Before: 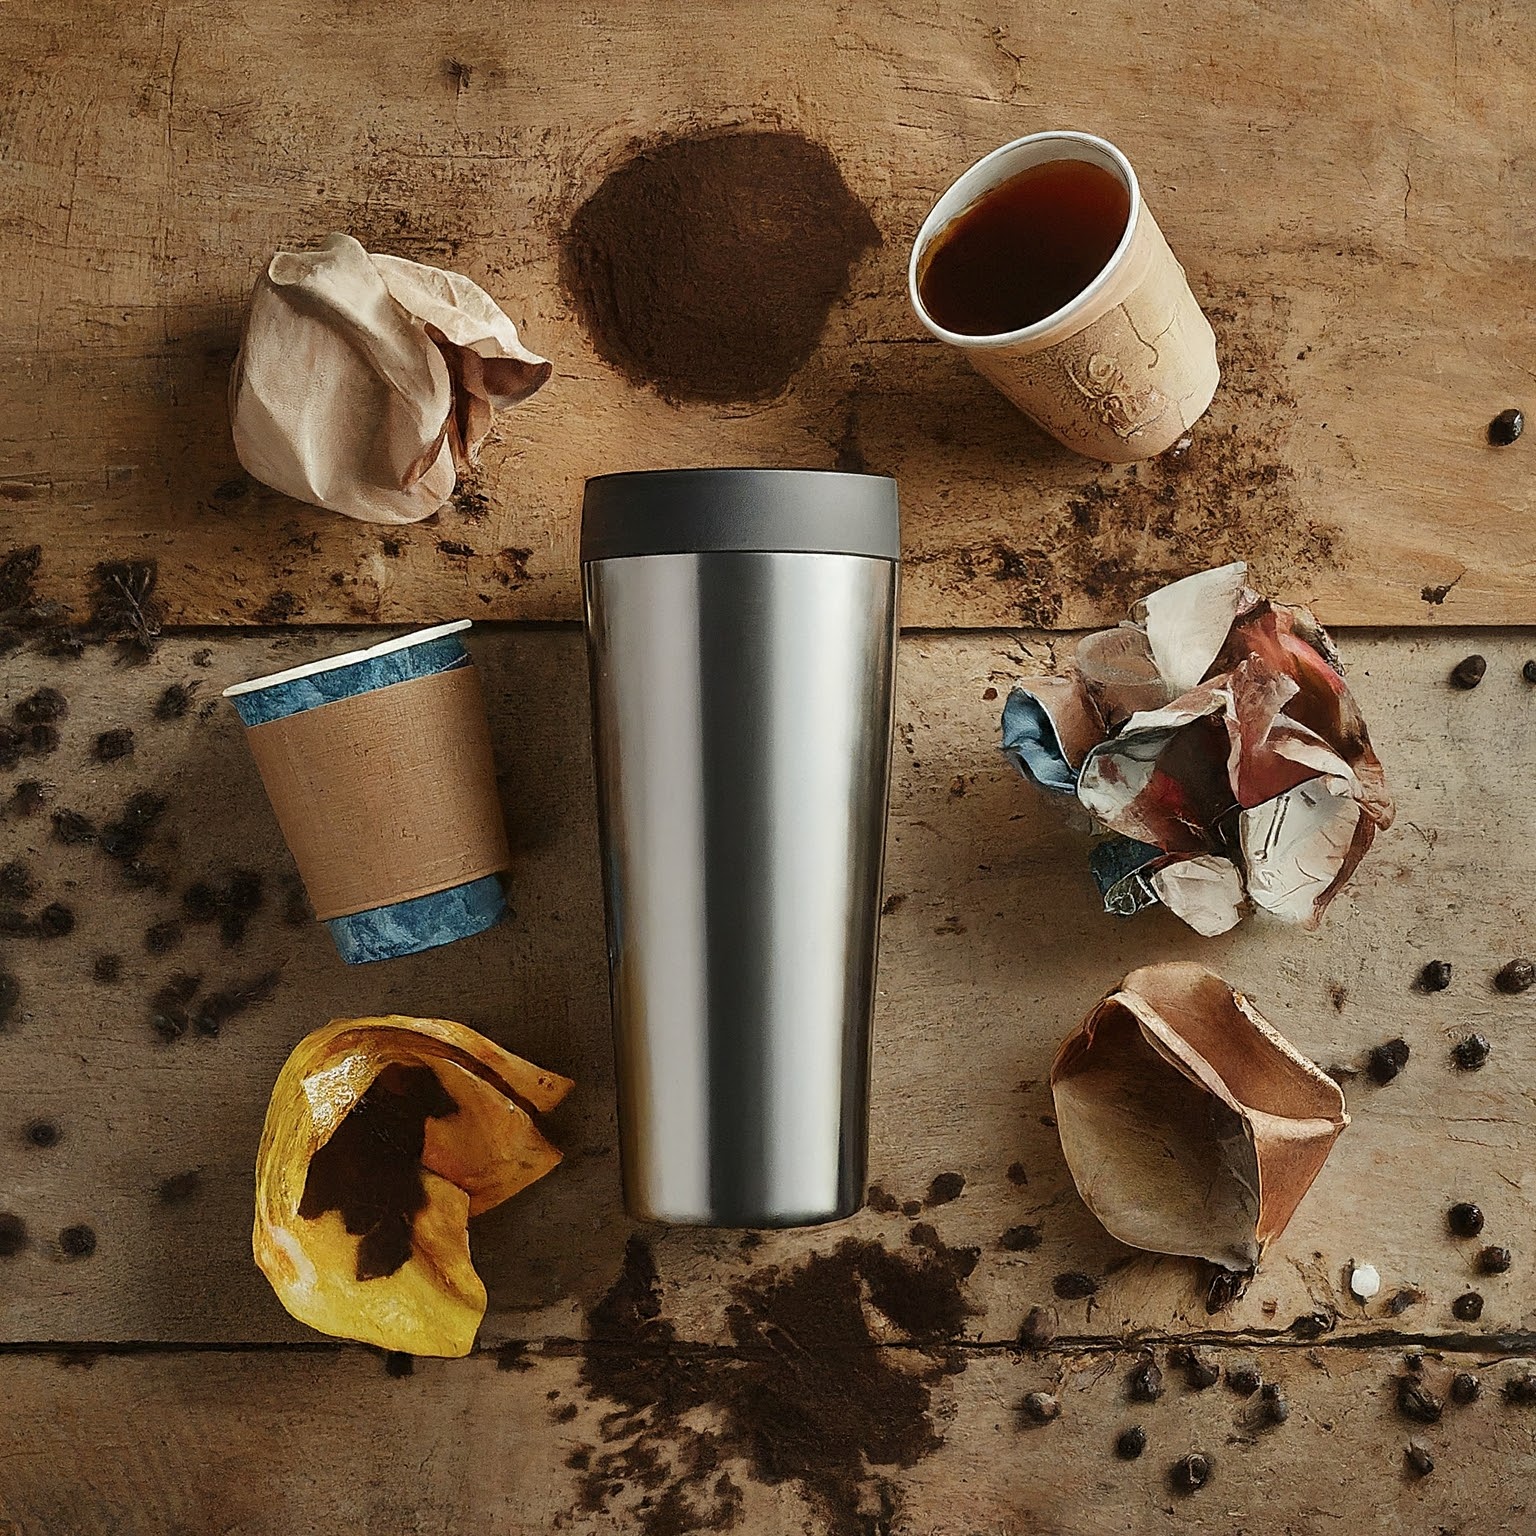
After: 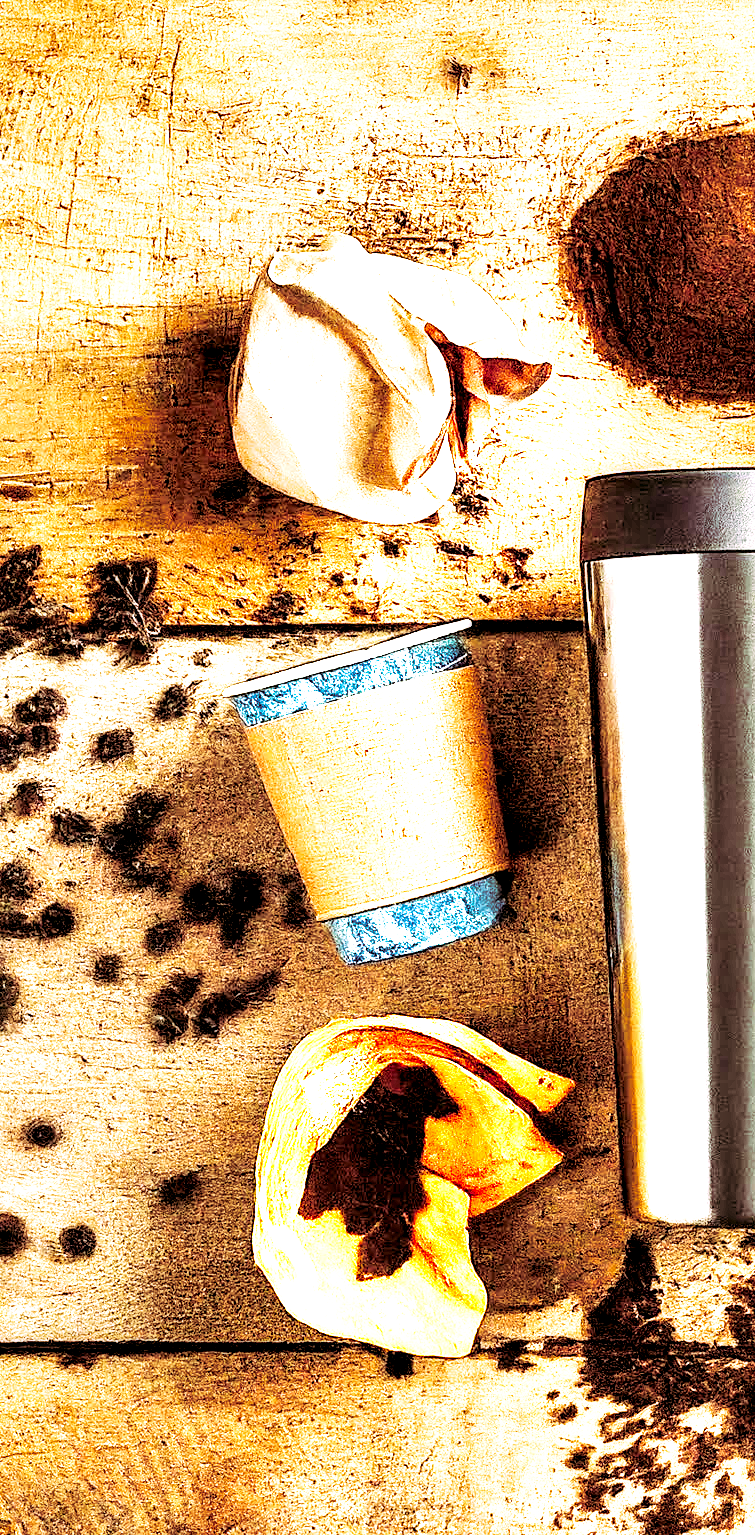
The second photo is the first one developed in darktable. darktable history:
exposure: black level correction 0, exposure 1.7 EV, compensate exposure bias true, compensate highlight preservation false
split-toning: highlights › hue 298.8°, highlights › saturation 0.73, compress 41.76%
local contrast: shadows 185%, detail 225%
base curve: curves: ch0 [(0, 0) (0.007, 0.004) (0.027, 0.03) (0.046, 0.07) (0.207, 0.54) (0.442, 0.872) (0.673, 0.972) (1, 1)], preserve colors none
contrast brightness saturation: contrast 0.07, brightness 0.18, saturation 0.4
crop and rotate: left 0%, top 0%, right 50.845%
